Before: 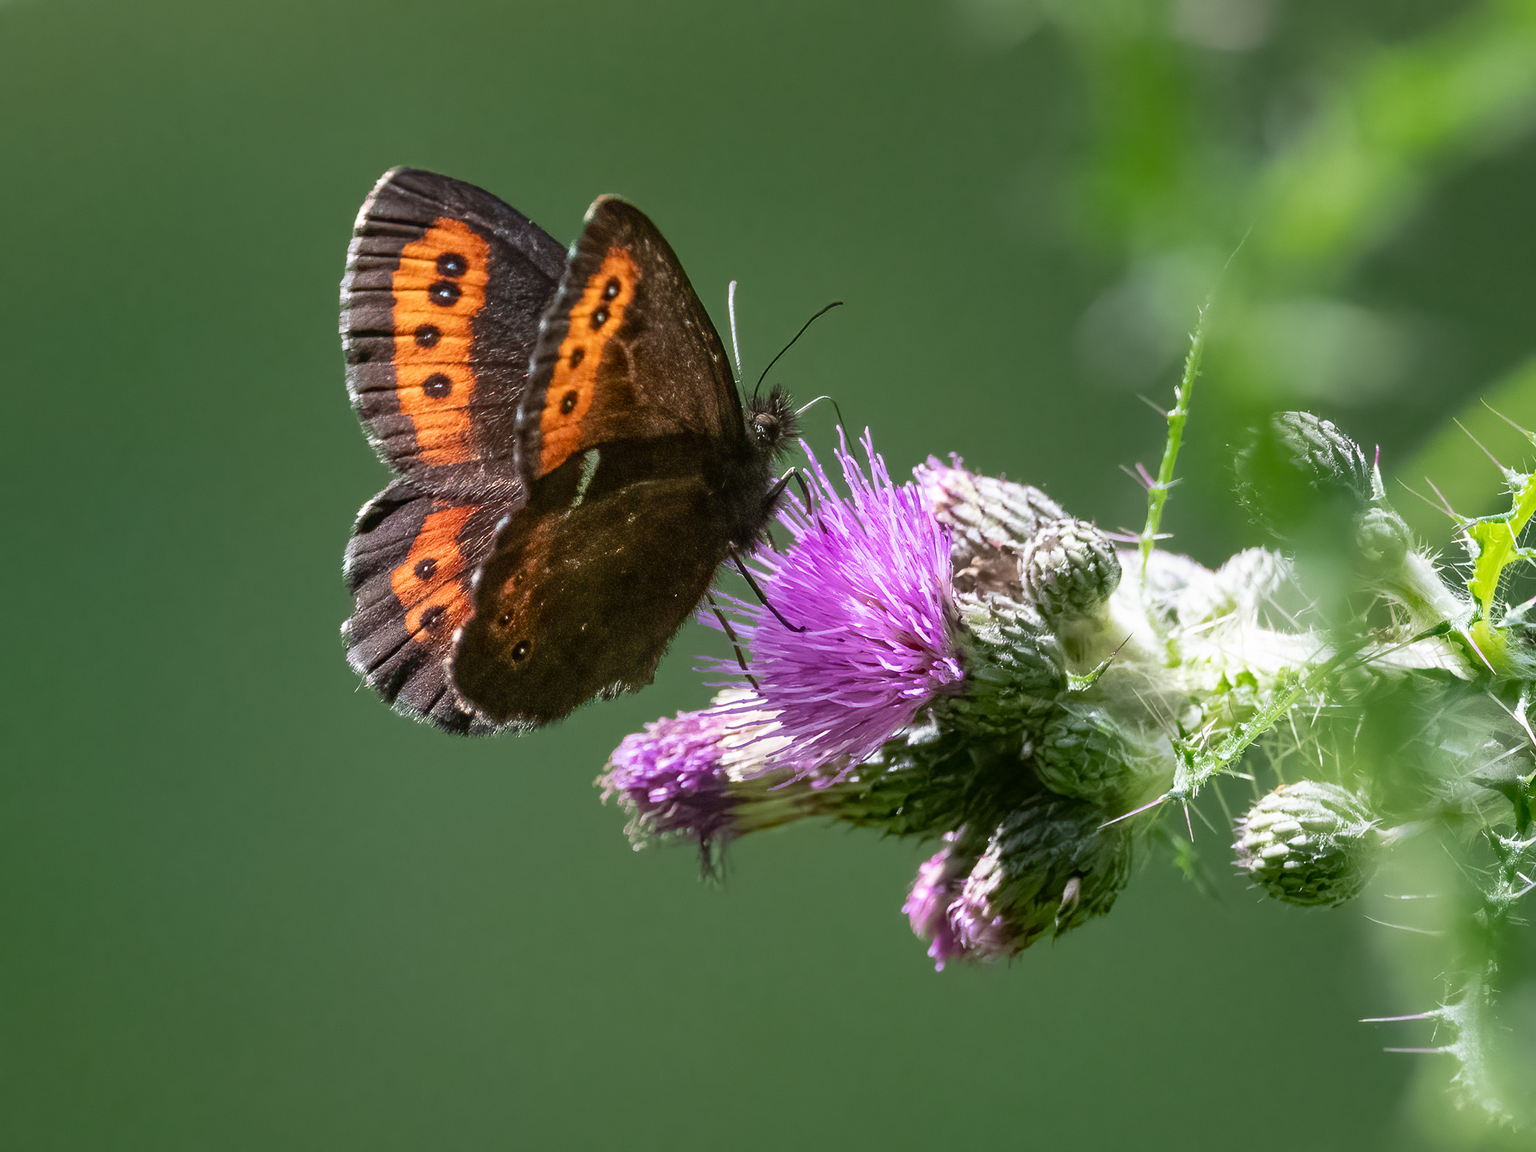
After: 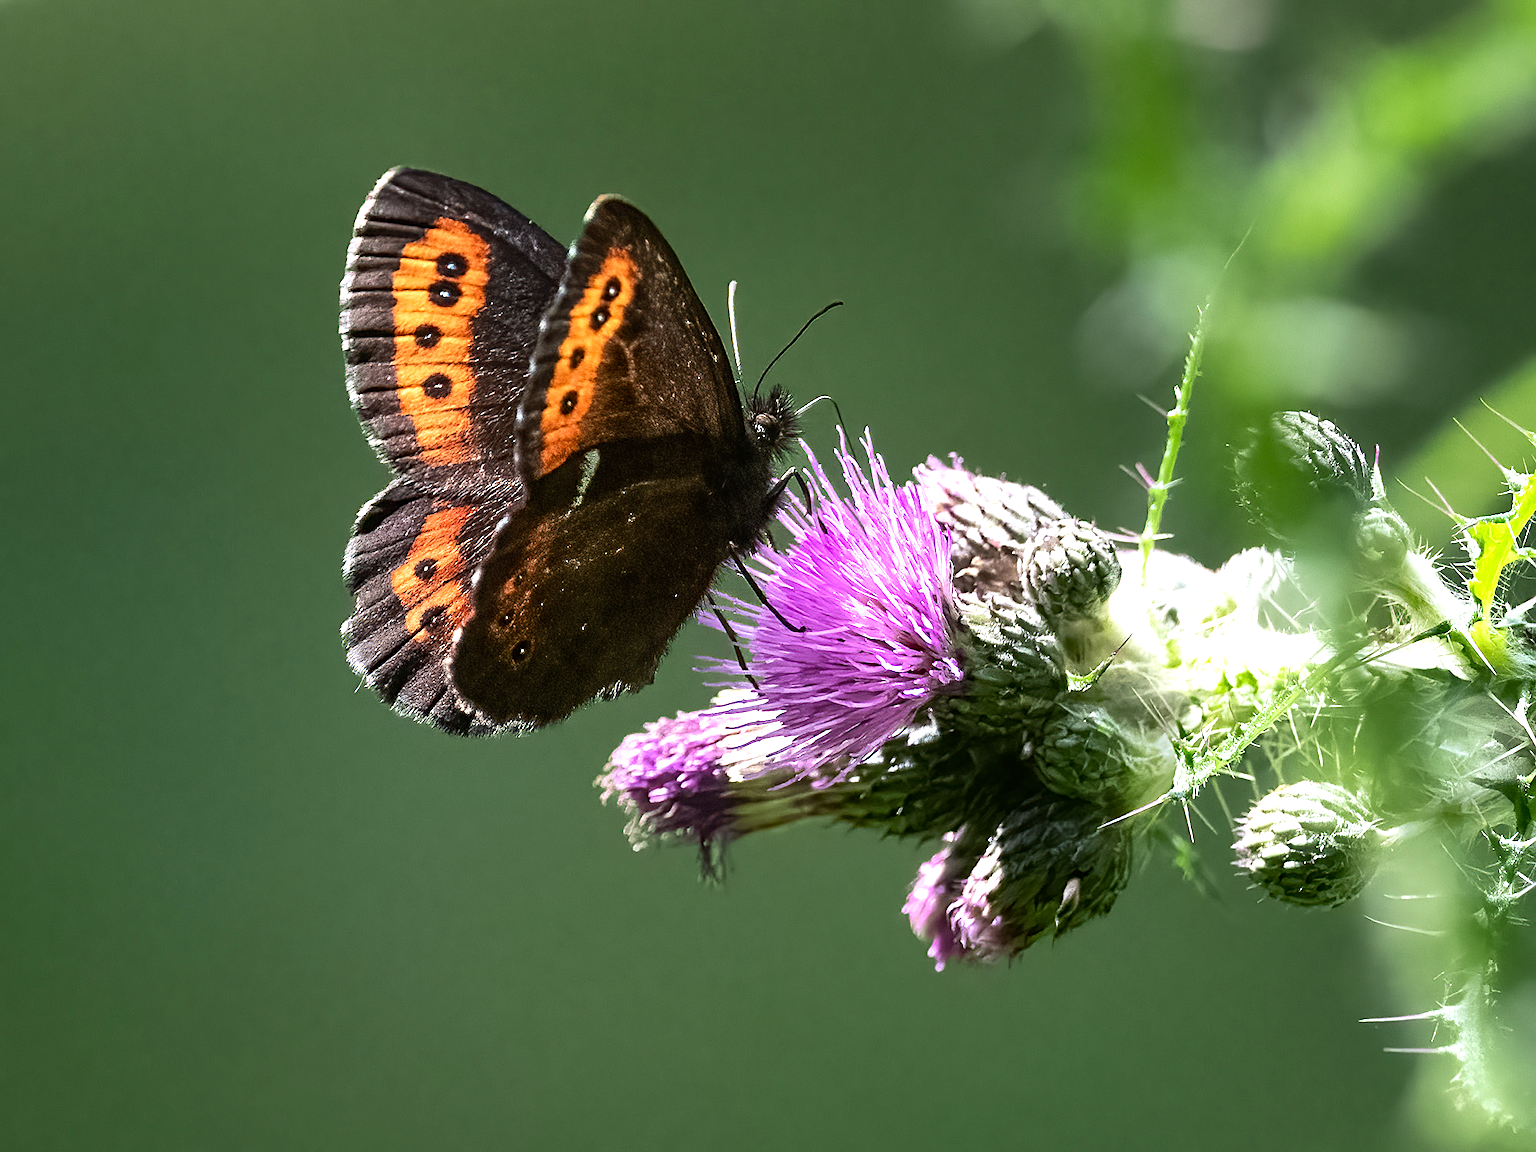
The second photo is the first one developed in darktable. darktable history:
tone equalizer: -8 EV -0.728 EV, -7 EV -0.67 EV, -6 EV -0.625 EV, -5 EV -0.371 EV, -3 EV 0.389 EV, -2 EV 0.6 EV, -1 EV 0.677 EV, +0 EV 0.729 EV, edges refinement/feathering 500, mask exposure compensation -1.57 EV, preserve details no
sharpen: on, module defaults
